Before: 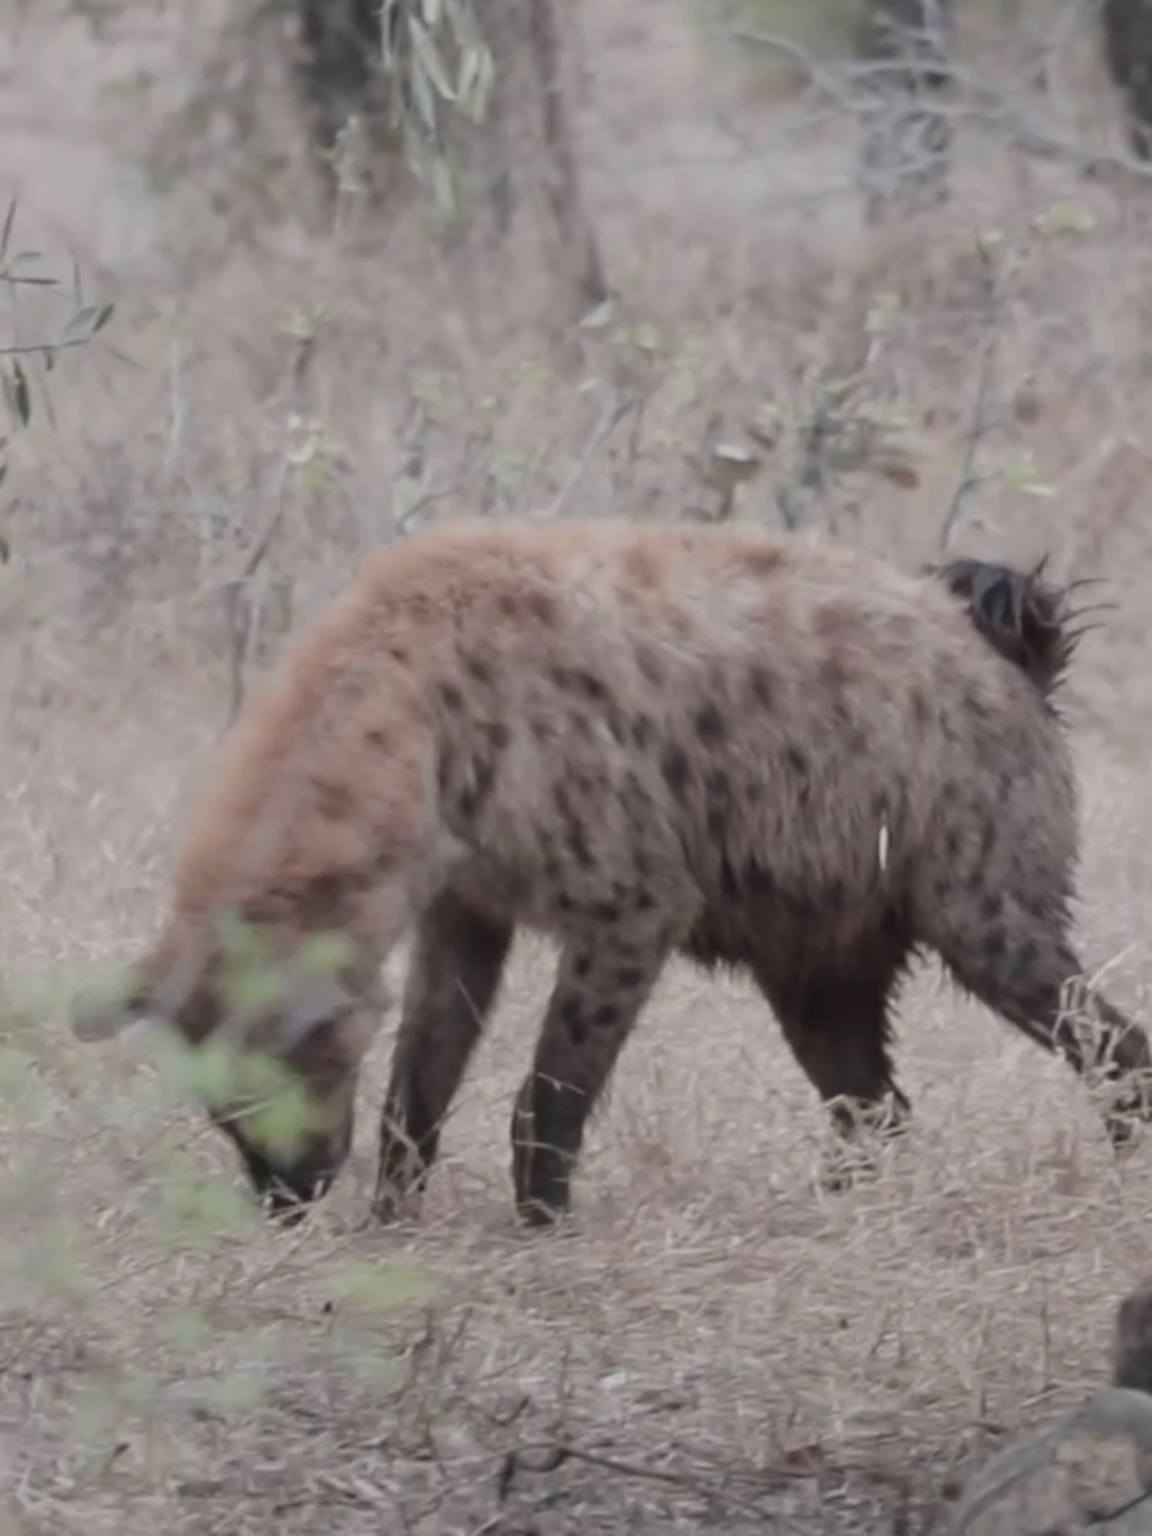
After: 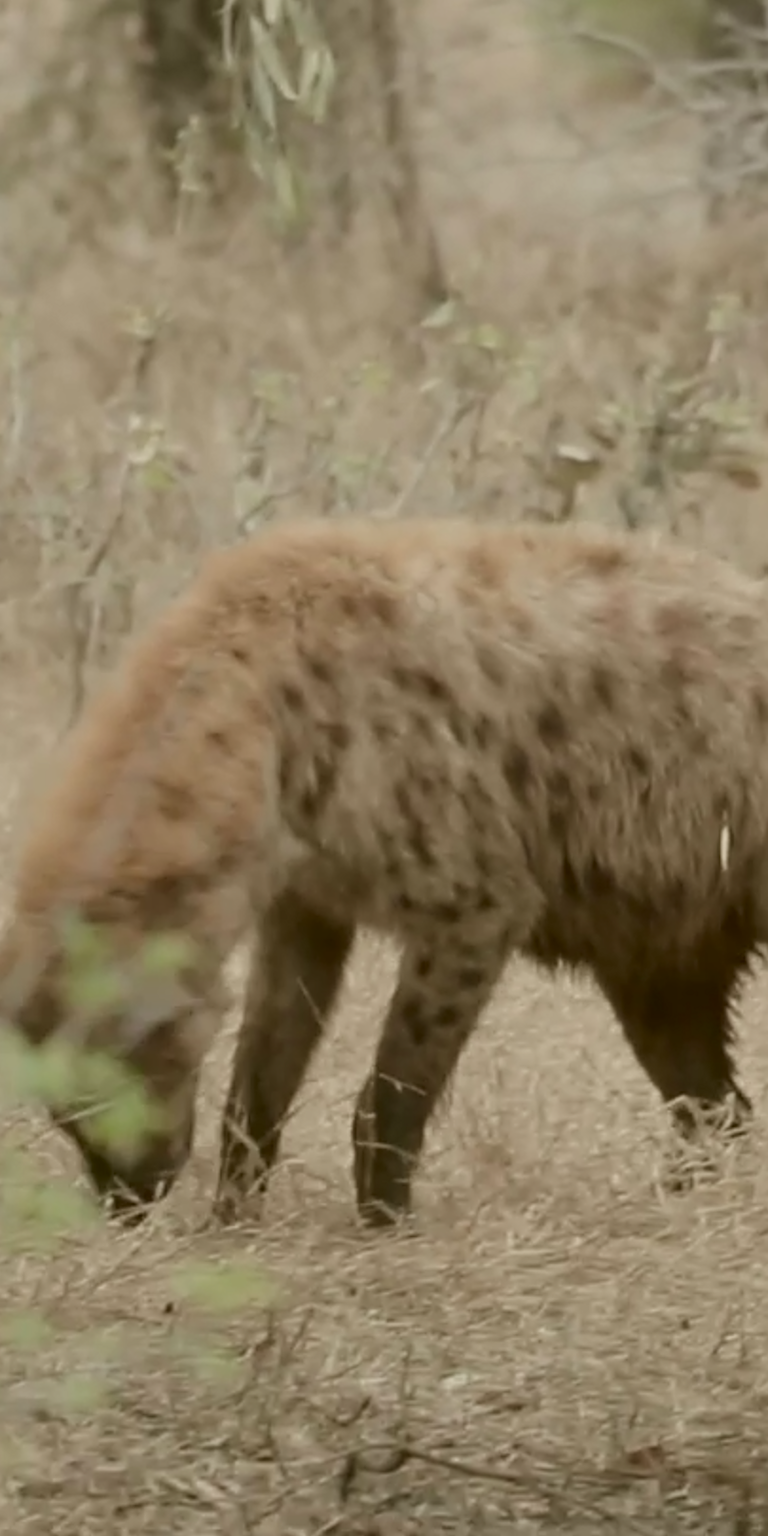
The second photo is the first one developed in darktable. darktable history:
shadows and highlights: shadows 36.18, highlights -27.69, soften with gaussian
crop and rotate: left 13.82%, right 19.45%
color correction: highlights a* -1.83, highlights b* 10.54, shadows a* 0.443, shadows b* 19.91
sharpen: on, module defaults
